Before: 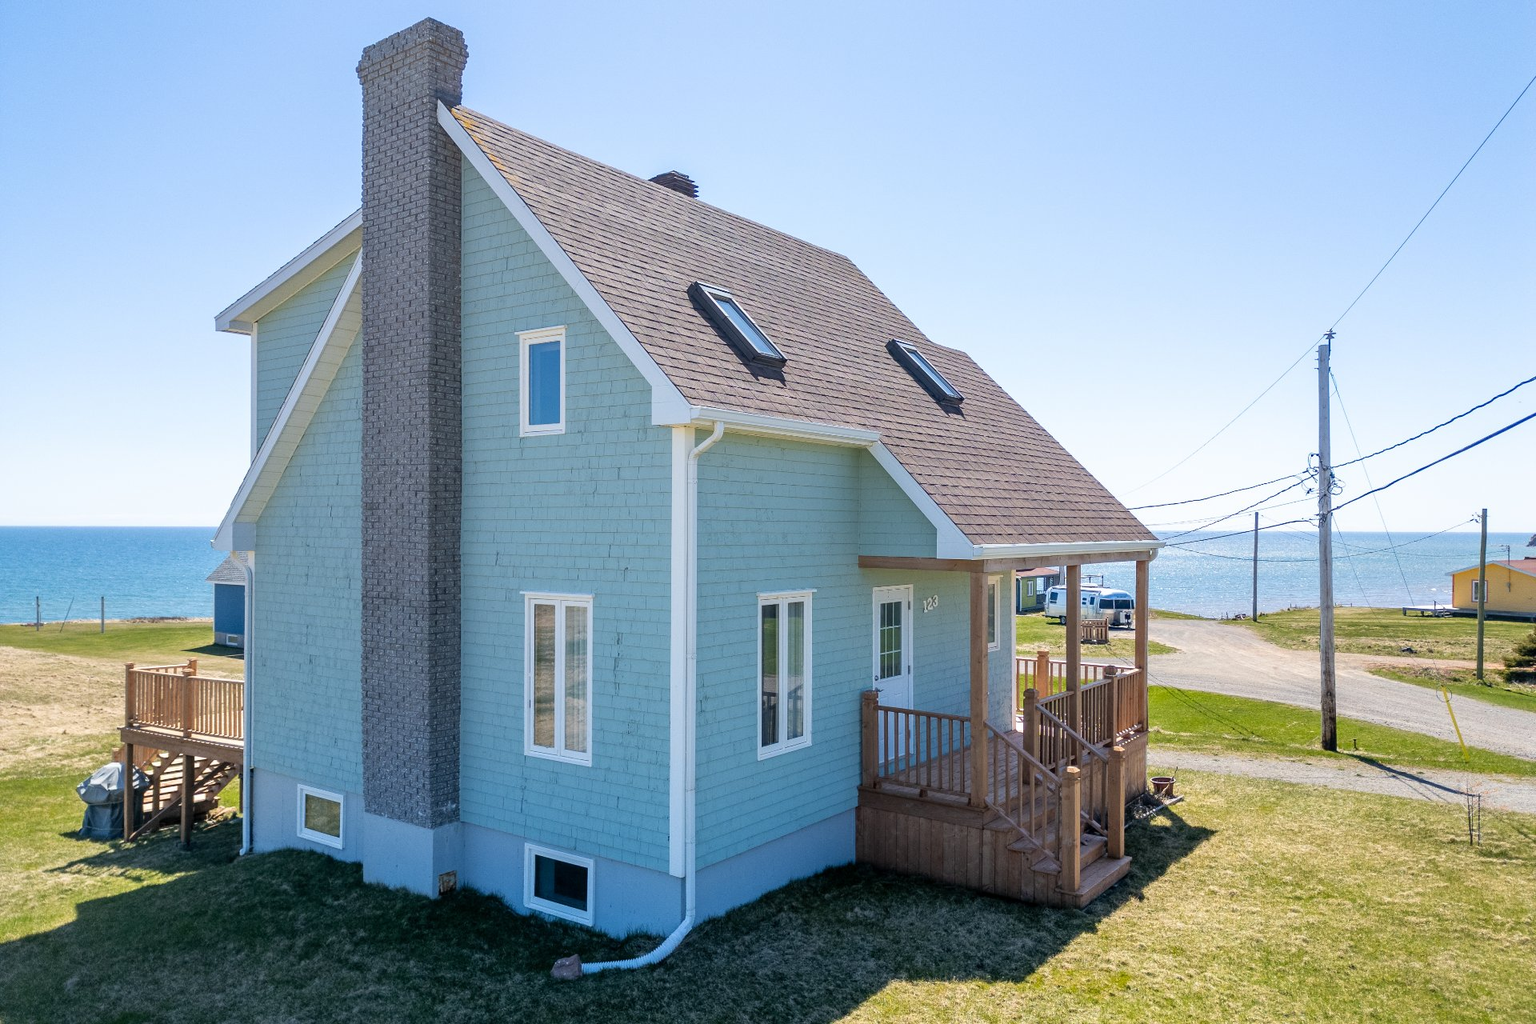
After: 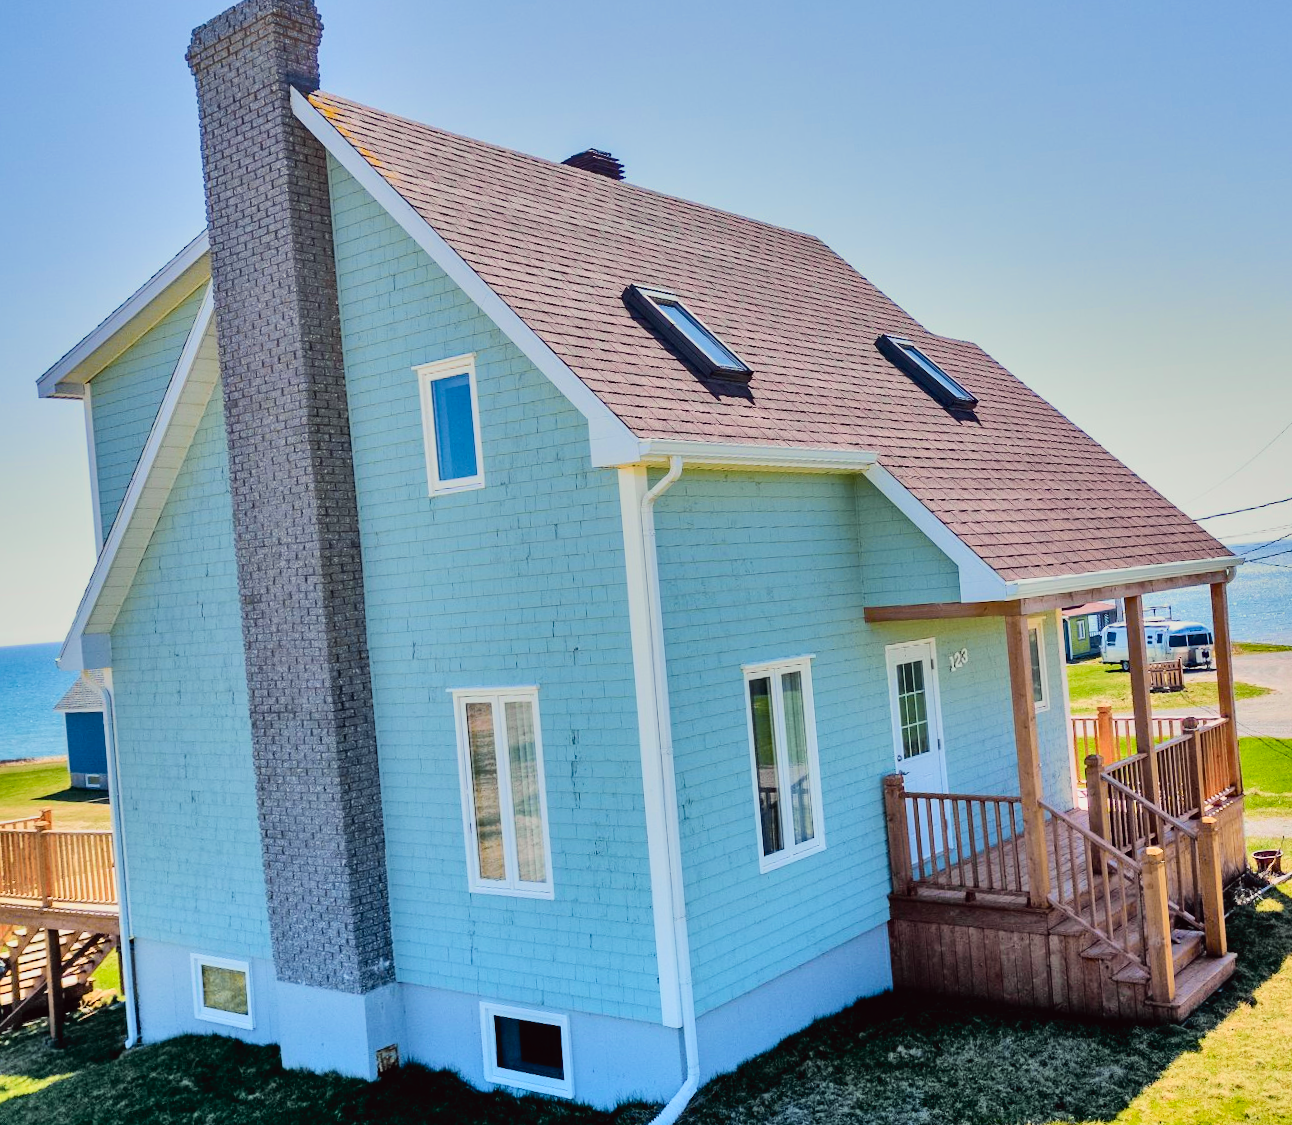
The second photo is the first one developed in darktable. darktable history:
crop and rotate: left 9.061%, right 20.142%
color correction: highlights a* -0.95, highlights b* 4.5, shadows a* 3.55
tone curve: curves: ch0 [(0, 0.014) (0.12, 0.096) (0.386, 0.49) (0.54, 0.684) (0.751, 0.855) (0.89, 0.943) (0.998, 0.989)]; ch1 [(0, 0) (0.133, 0.099) (0.437, 0.41) (0.5, 0.5) (0.517, 0.536) (0.548, 0.575) (0.582, 0.639) (0.627, 0.692) (0.836, 0.868) (1, 1)]; ch2 [(0, 0) (0.374, 0.341) (0.456, 0.443) (0.478, 0.49) (0.501, 0.5) (0.528, 0.538) (0.55, 0.6) (0.572, 0.633) (0.702, 0.775) (1, 1)], color space Lab, independent channels, preserve colors none
filmic rgb: black relative exposure -7.65 EV, white relative exposure 4.56 EV, hardness 3.61
exposure: black level correction 0.001, exposure 0.3 EV, compensate highlight preservation false
shadows and highlights: white point adjustment 0.1, highlights -70, soften with gaussian
rotate and perspective: rotation -5°, crop left 0.05, crop right 0.952, crop top 0.11, crop bottom 0.89
